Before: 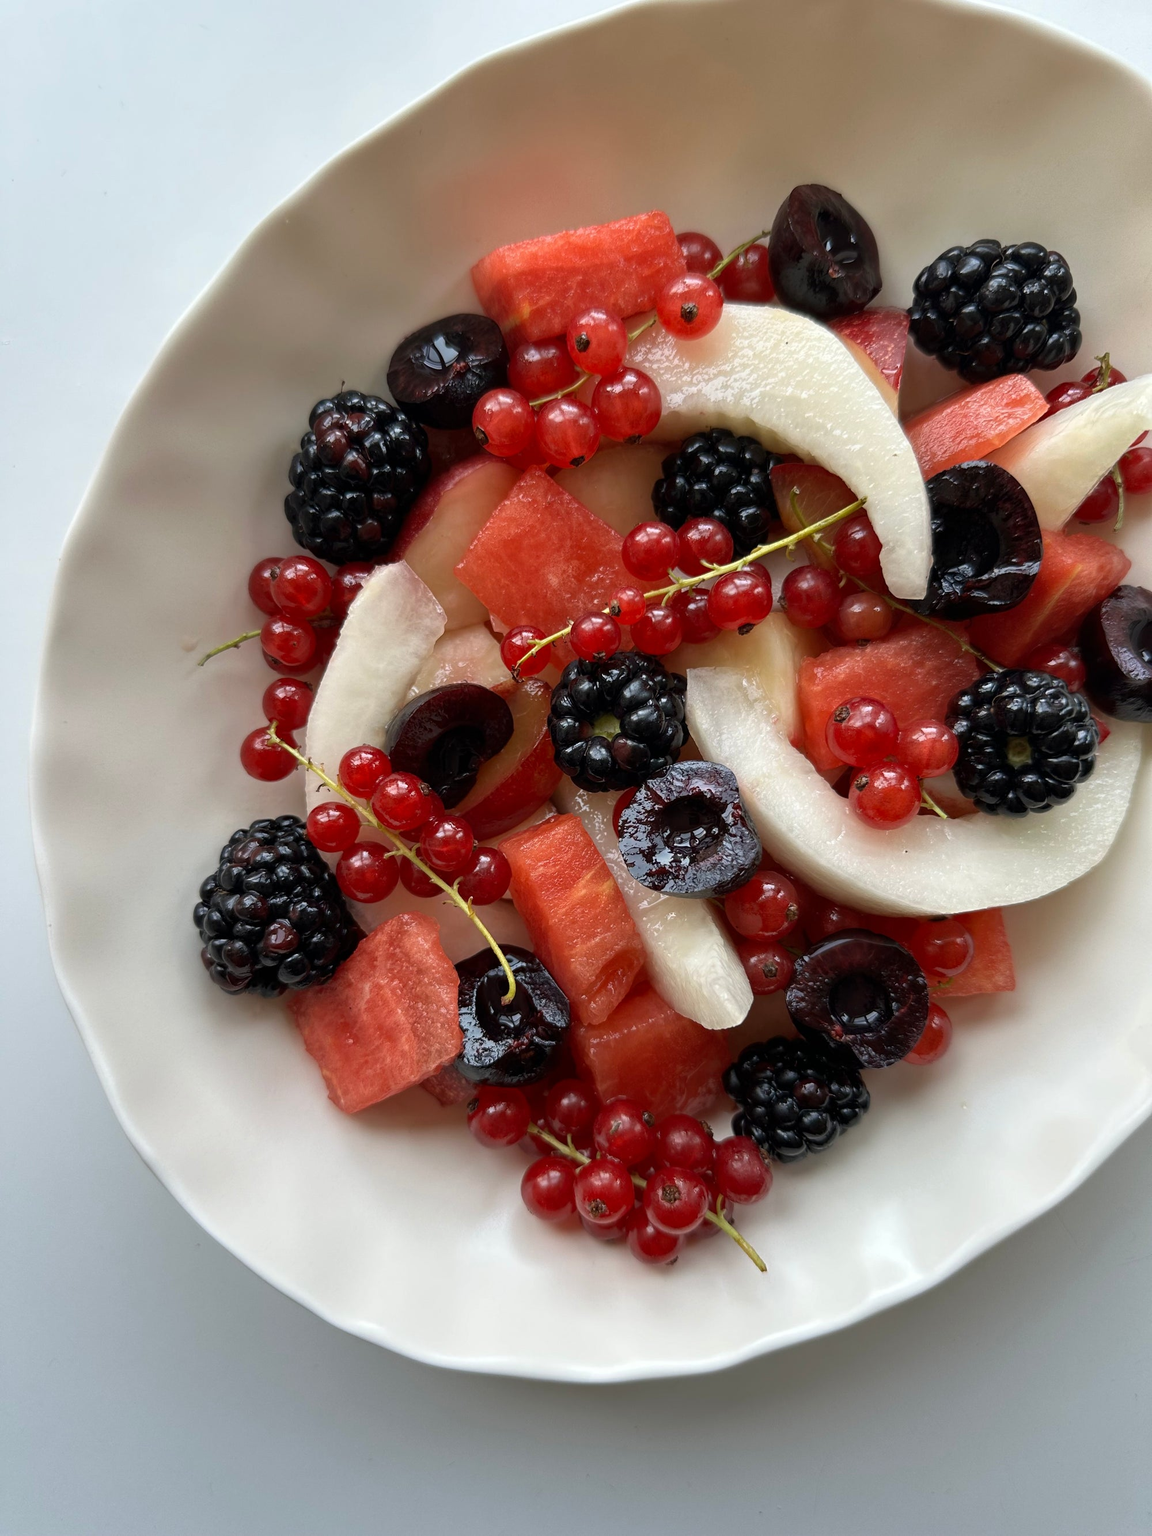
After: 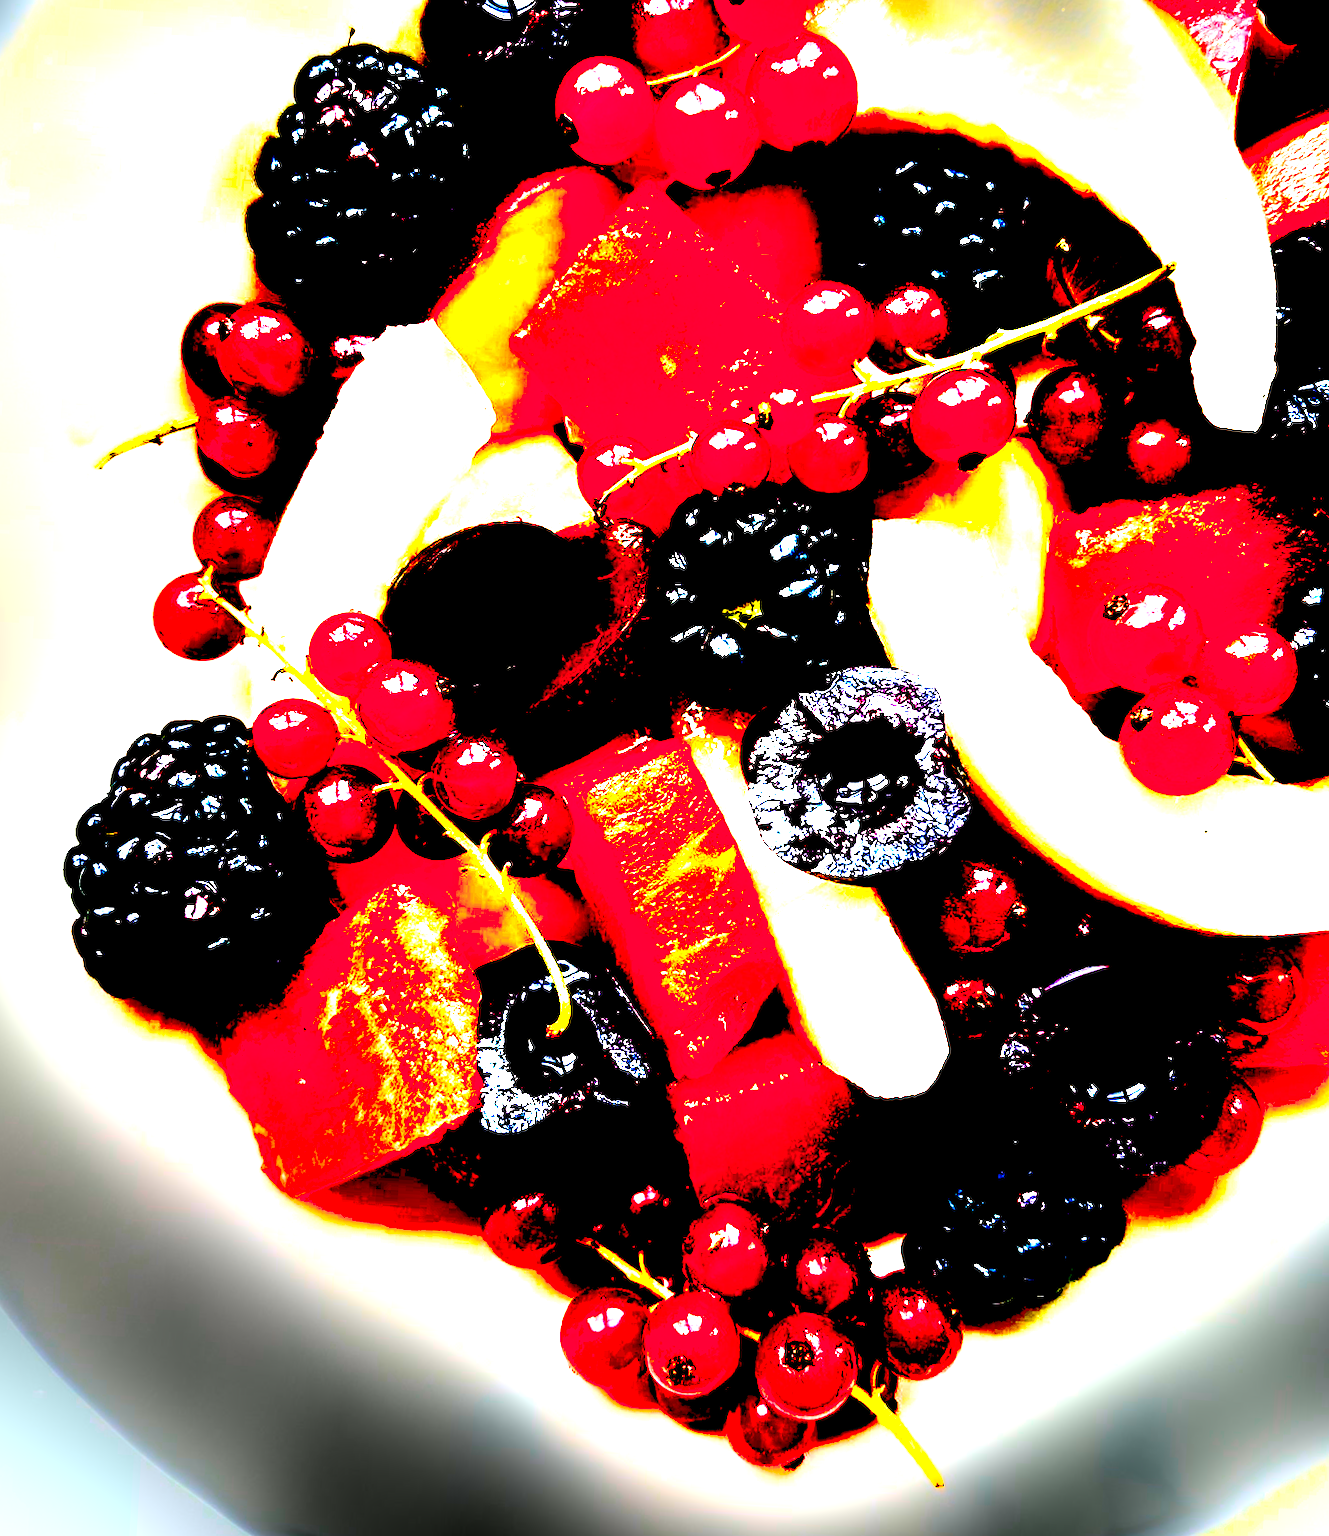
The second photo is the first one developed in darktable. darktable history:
exposure: black level correction 0.1, exposure 3 EV, compensate highlight preservation false
crop and rotate: angle -3.37°, left 9.79%, top 20.73%, right 12.42%, bottom 11.82%
shadows and highlights: shadows 75, highlights -25, soften with gaussian
color balance rgb: perceptual saturation grading › global saturation -3%
